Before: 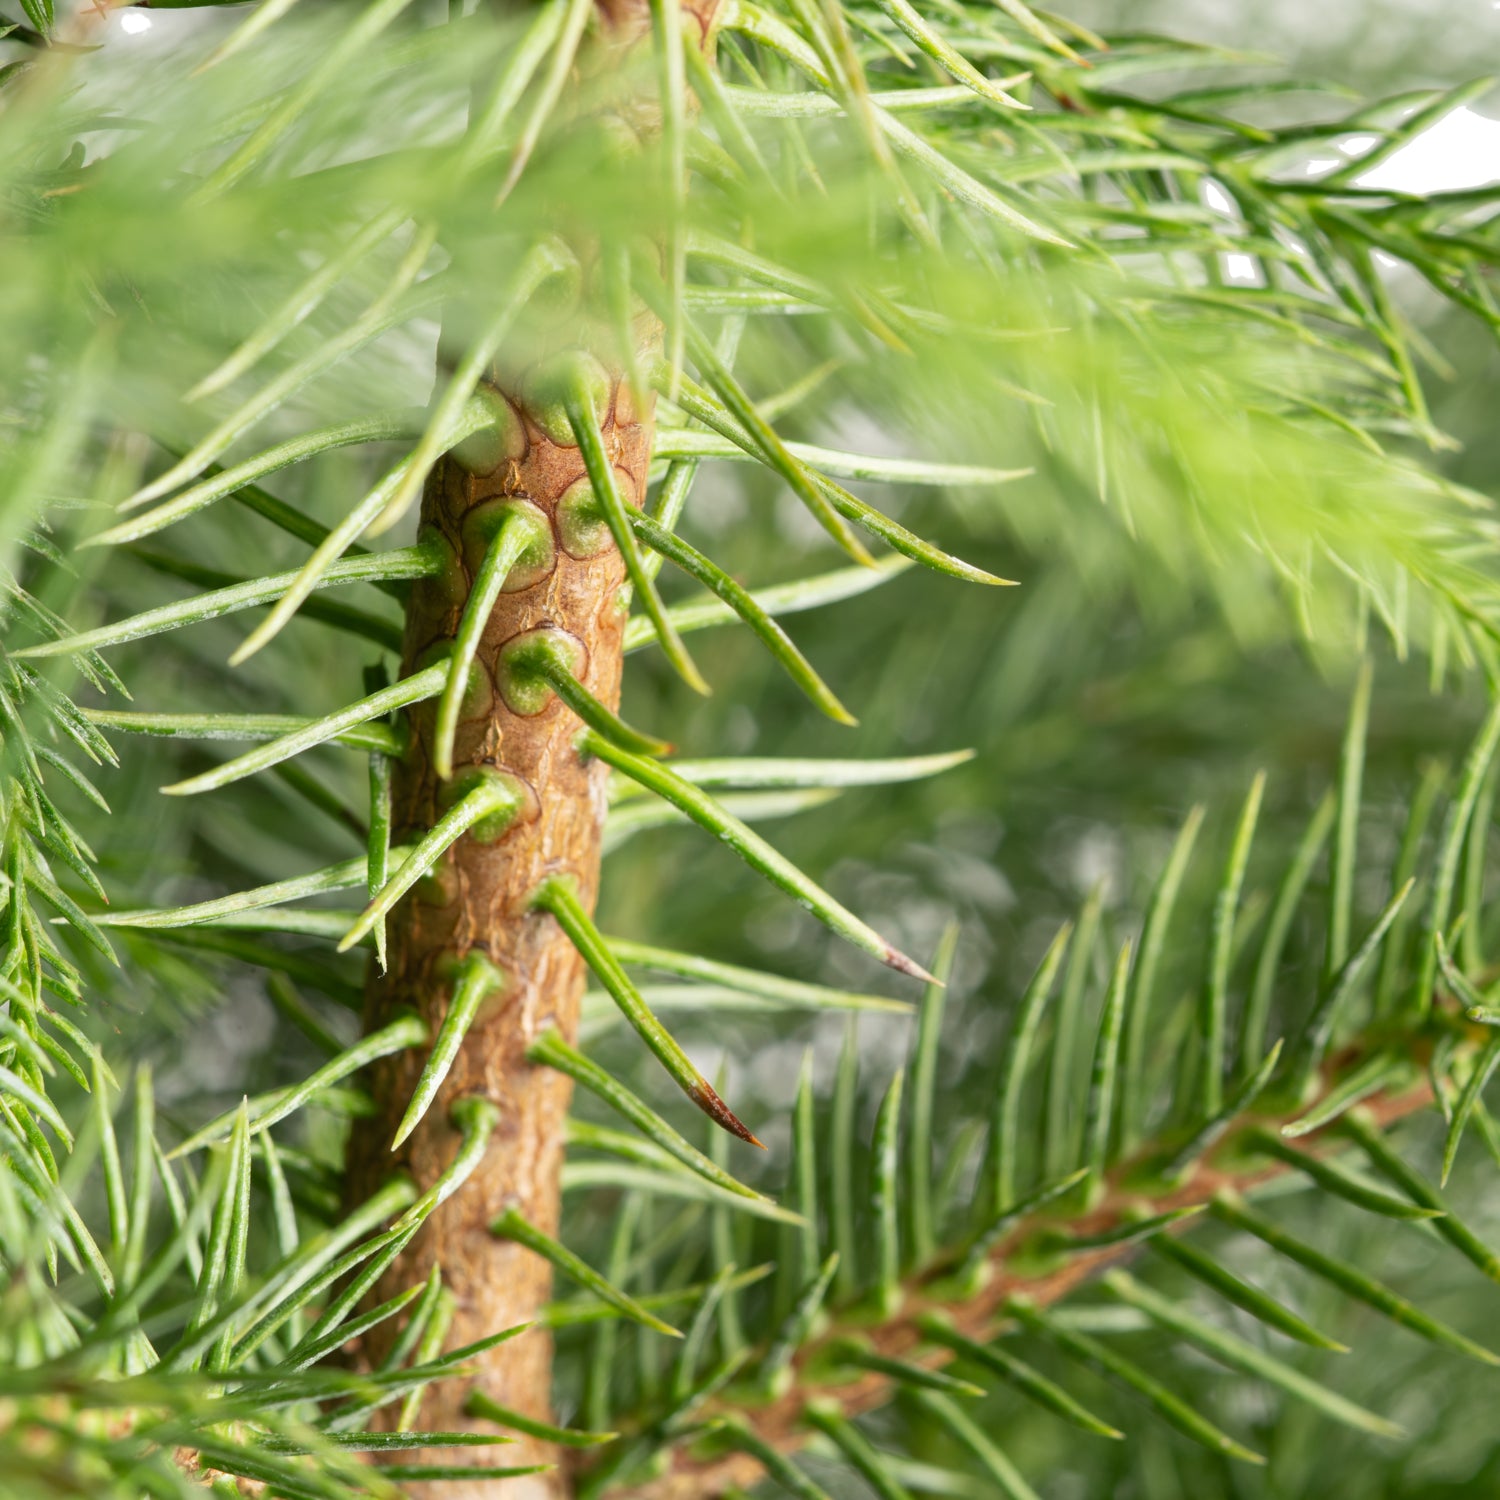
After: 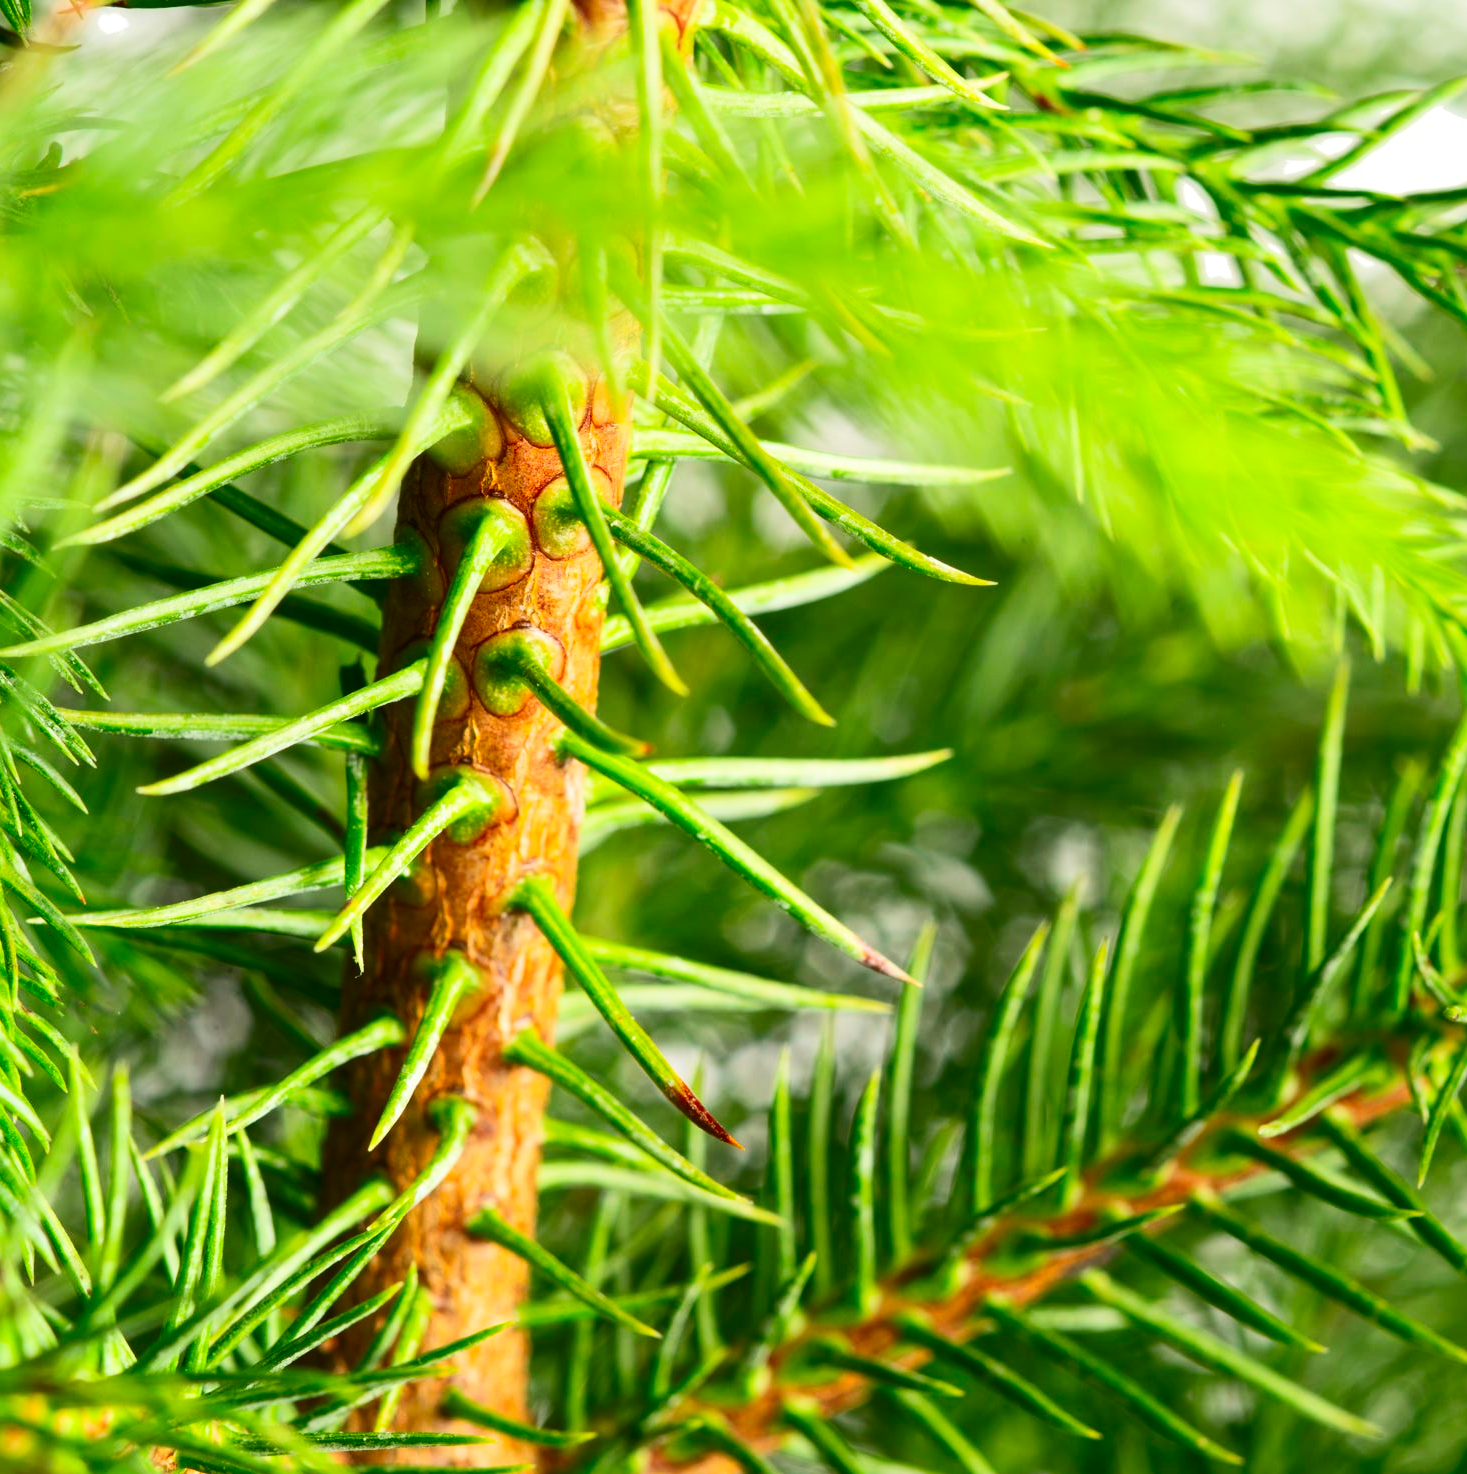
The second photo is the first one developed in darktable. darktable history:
crop and rotate: left 1.595%, right 0.569%, bottom 1.676%
contrast brightness saturation: contrast 0.264, brightness 0.018, saturation 0.861
